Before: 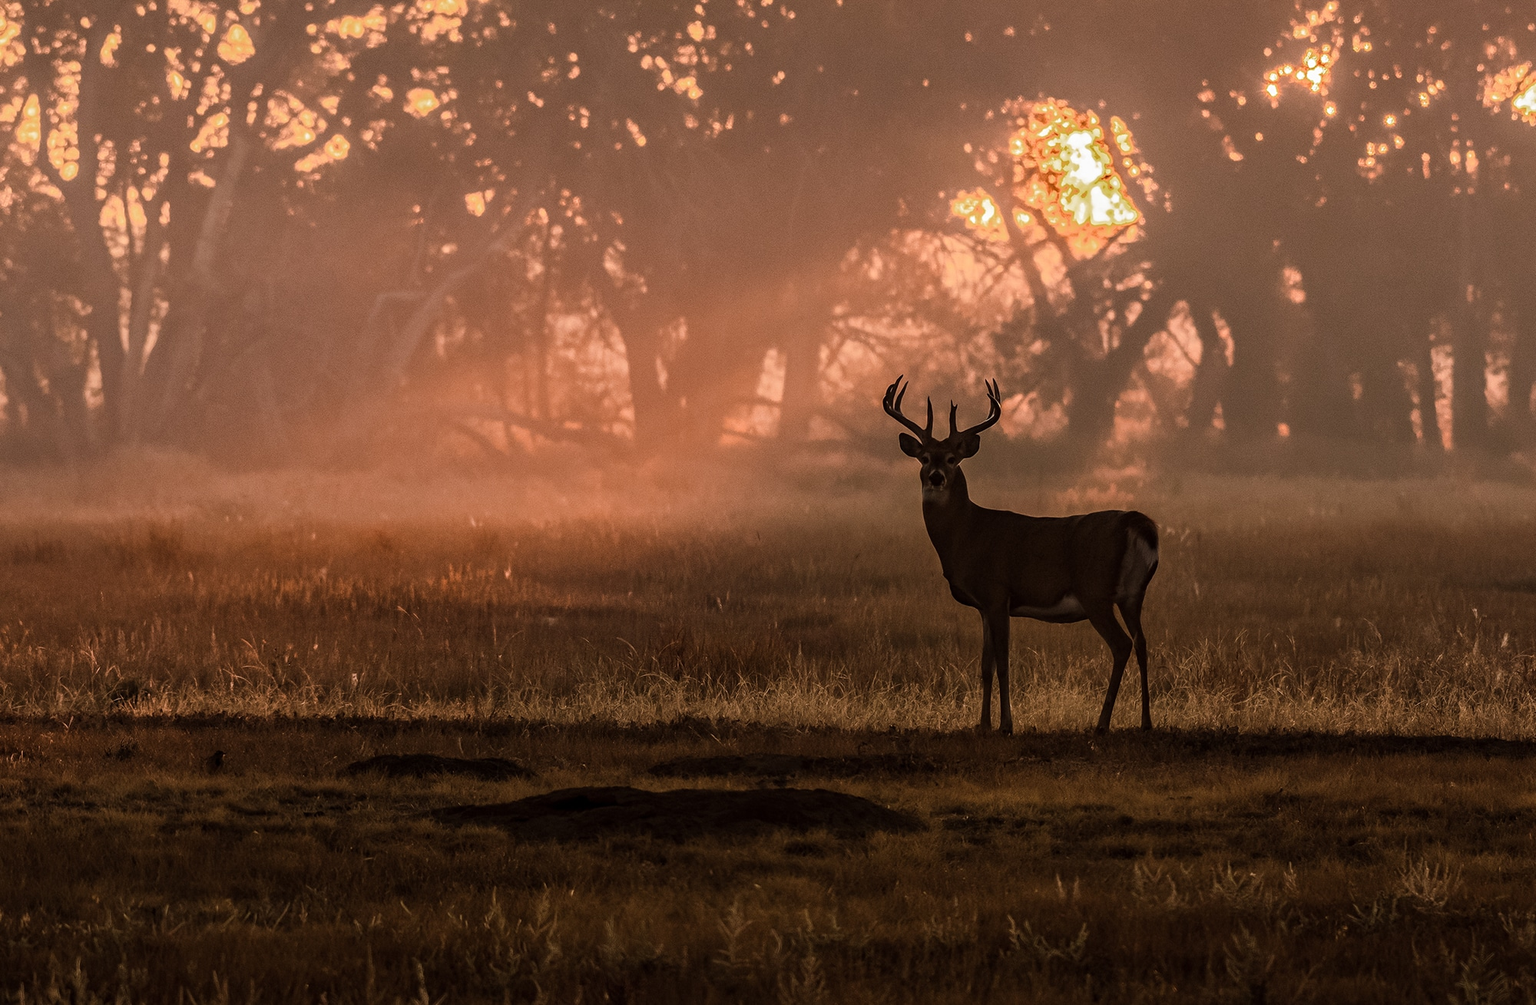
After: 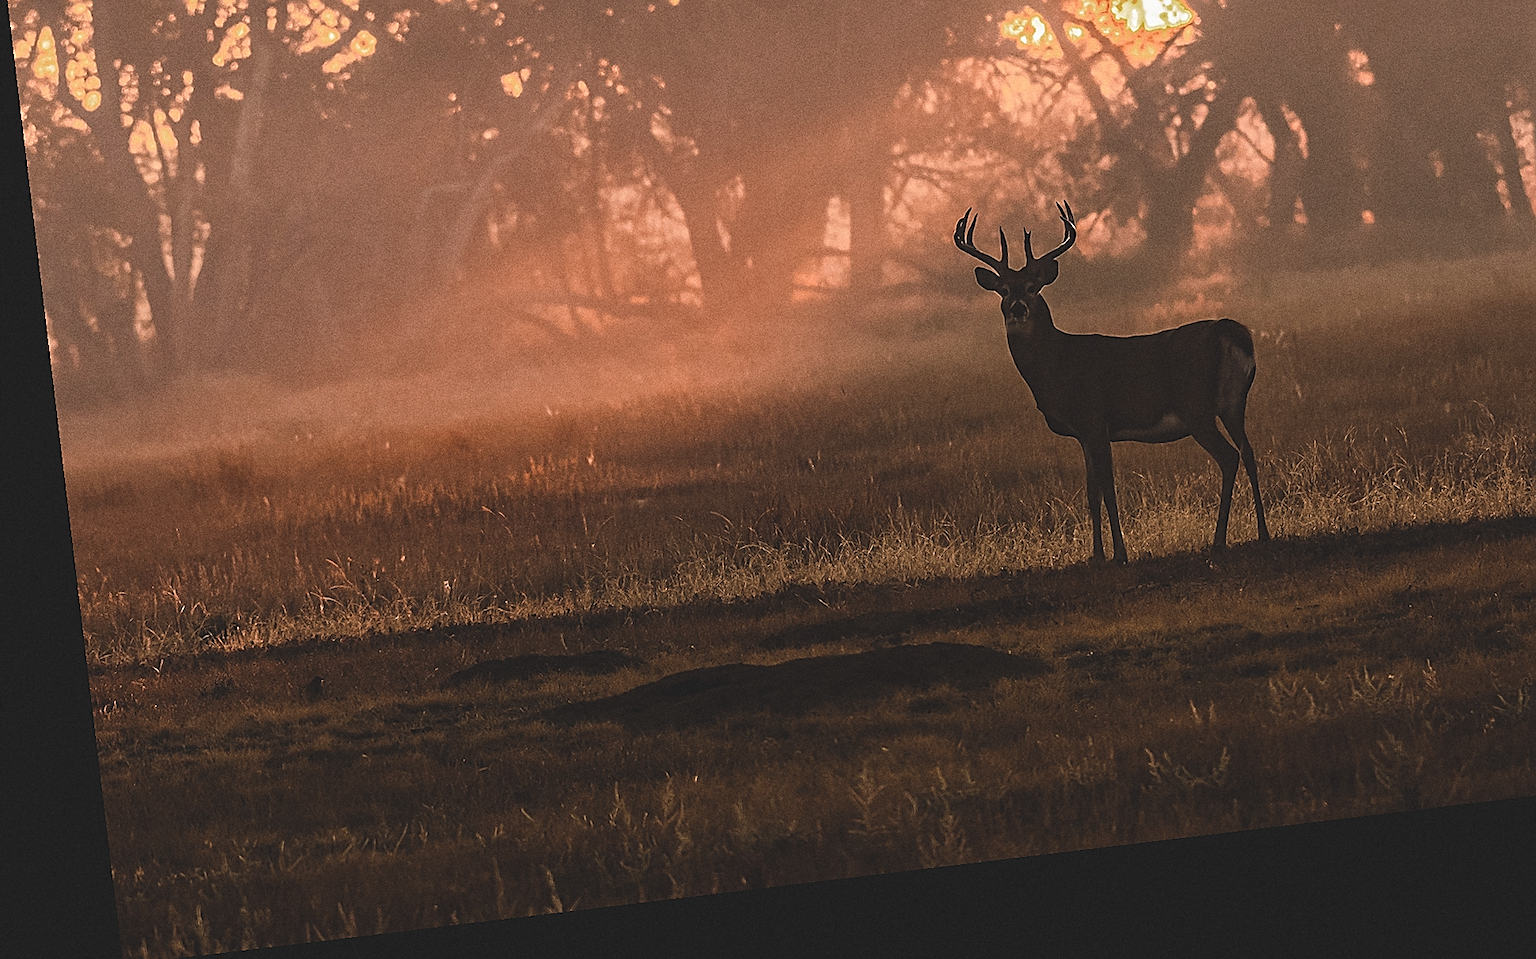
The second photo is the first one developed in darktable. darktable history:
crop: top 20.916%, right 9.437%, bottom 0.316%
rotate and perspective: rotation -6.83°, automatic cropping off
exposure: black level correction -0.015, compensate highlight preservation false
sharpen: radius 1.685, amount 1.294
grain: coarseness 8.68 ISO, strength 31.94%
